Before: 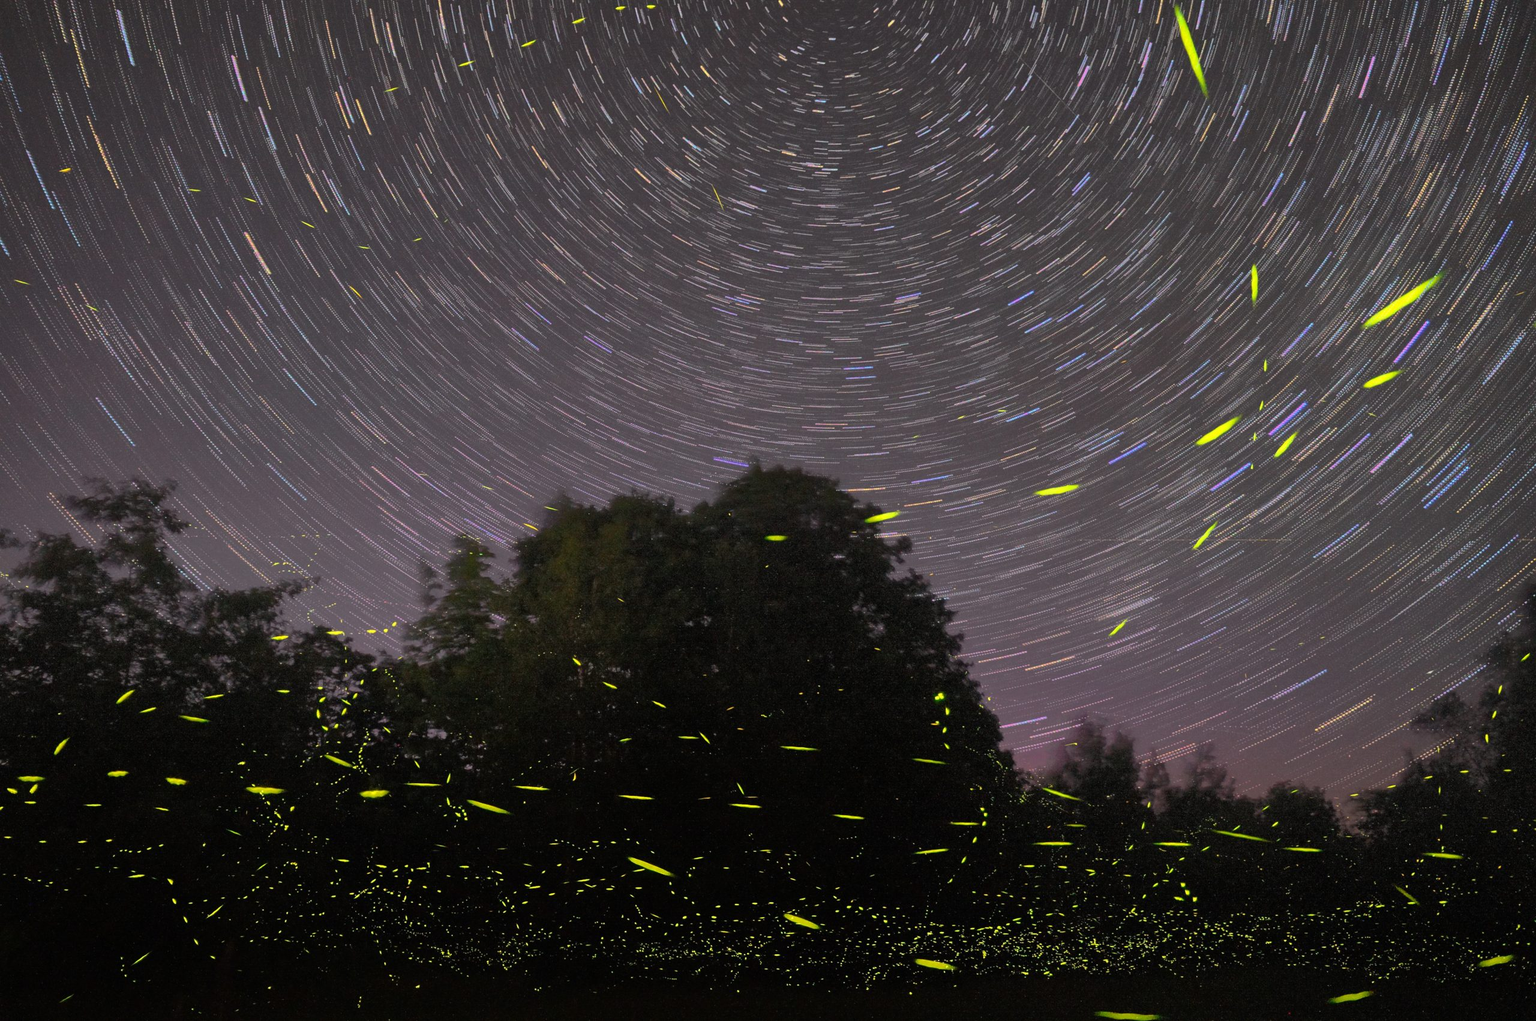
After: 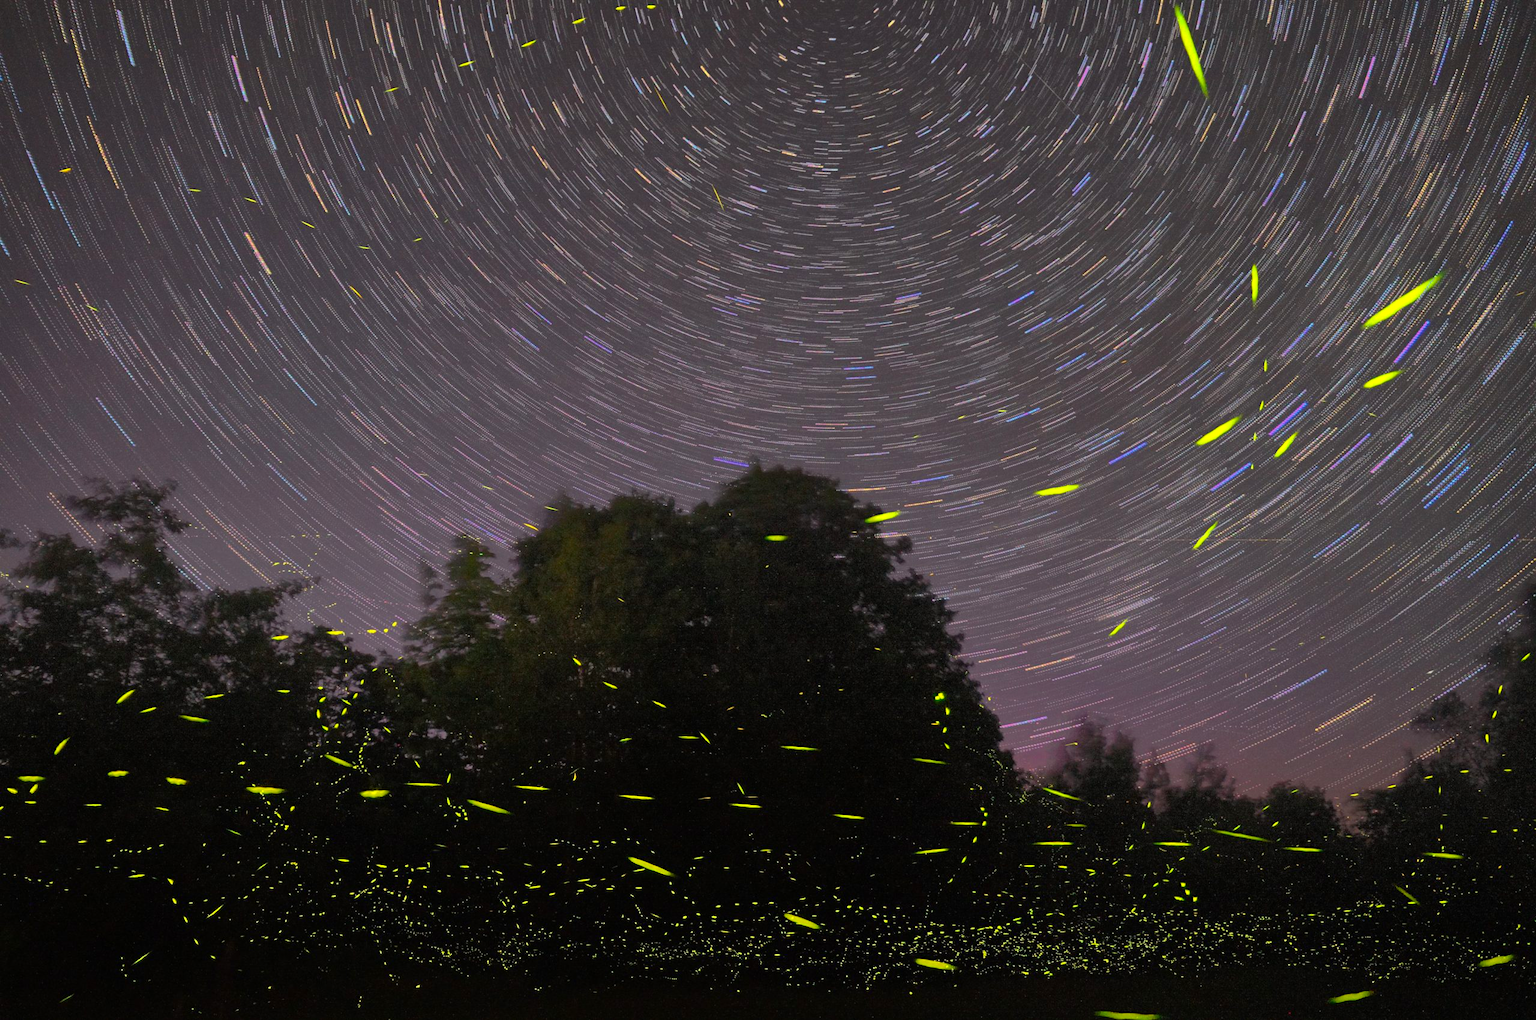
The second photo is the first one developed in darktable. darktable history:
rotate and perspective: automatic cropping off
color zones: curves: ch0 [(0, 0.613) (0.01, 0.613) (0.245, 0.448) (0.498, 0.529) (0.642, 0.665) (0.879, 0.777) (0.99, 0.613)]; ch1 [(0, 0) (0.143, 0) (0.286, 0) (0.429, 0) (0.571, 0) (0.714, 0) (0.857, 0)], mix -121.96%
